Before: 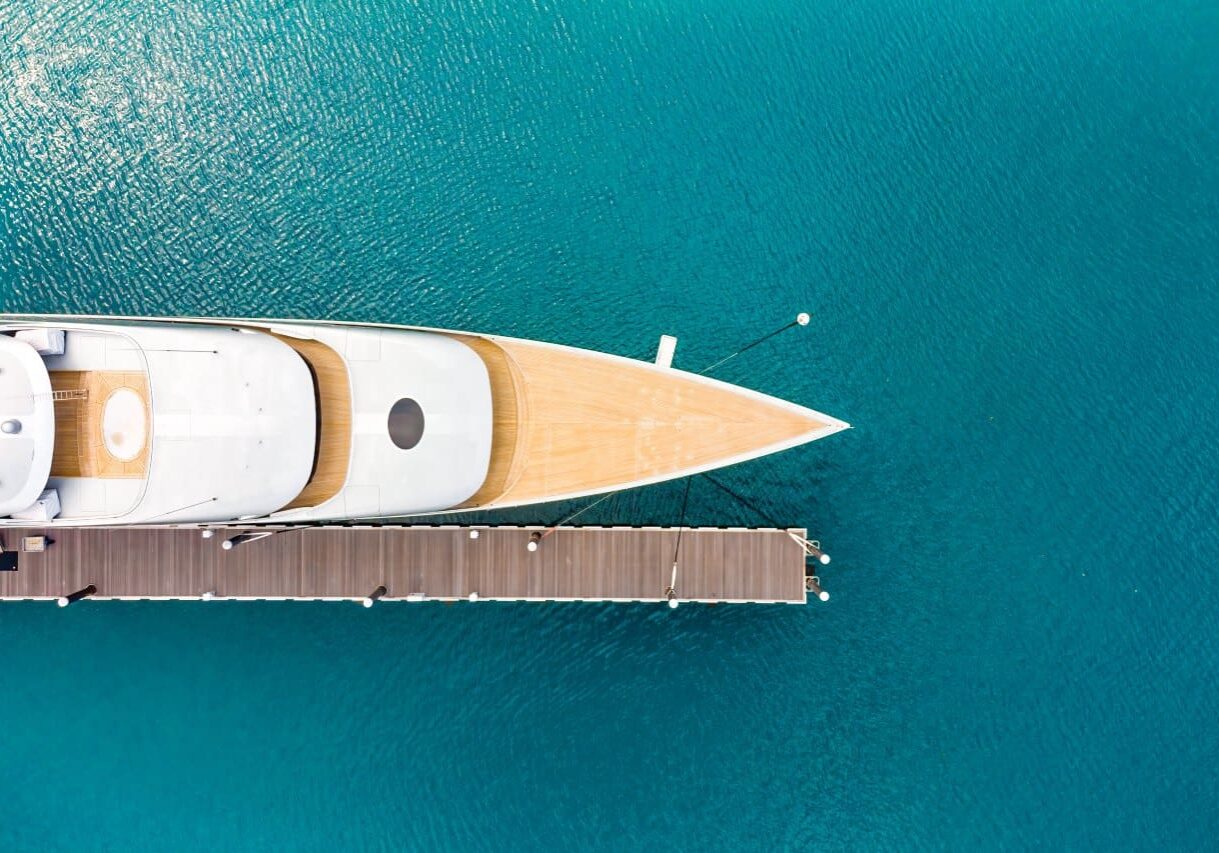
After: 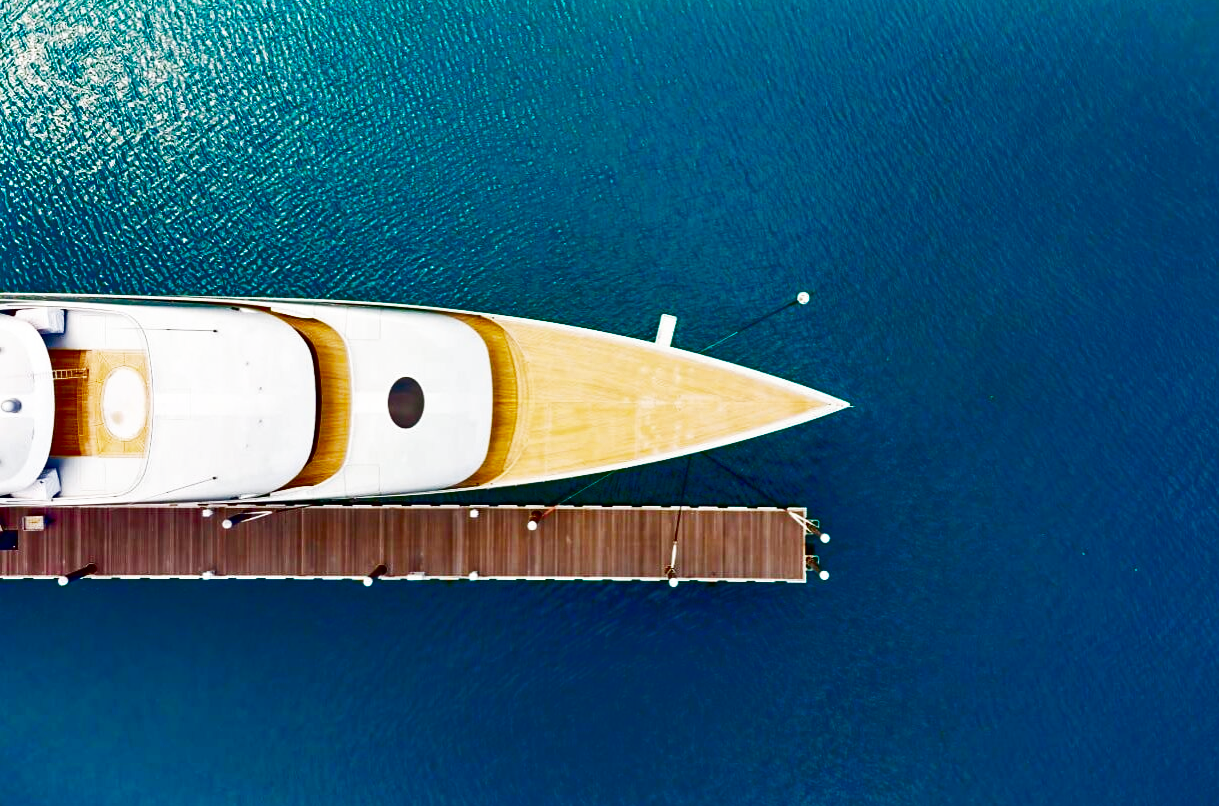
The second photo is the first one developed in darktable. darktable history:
crop and rotate: top 2.479%, bottom 3.018%
exposure: compensate highlight preservation false
base curve: curves: ch0 [(0, 0) (0.028, 0.03) (0.121, 0.232) (0.46, 0.748) (0.859, 0.968) (1, 1)], preserve colors none
contrast brightness saturation: brightness -1, saturation 1
